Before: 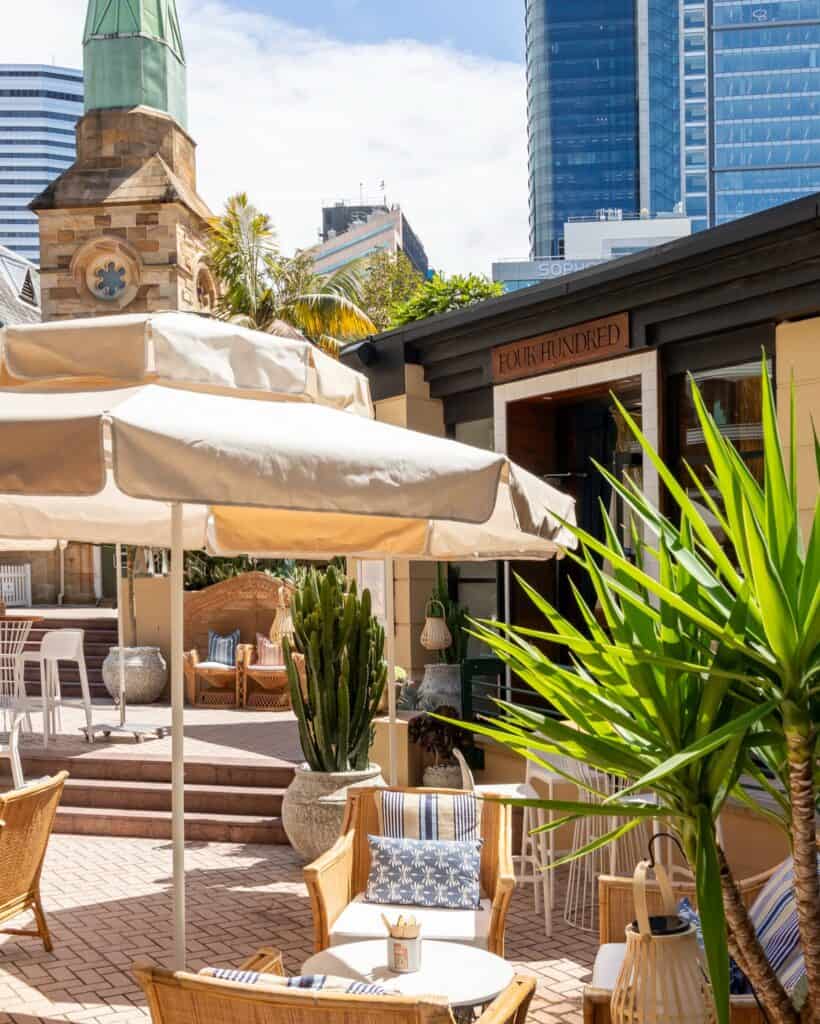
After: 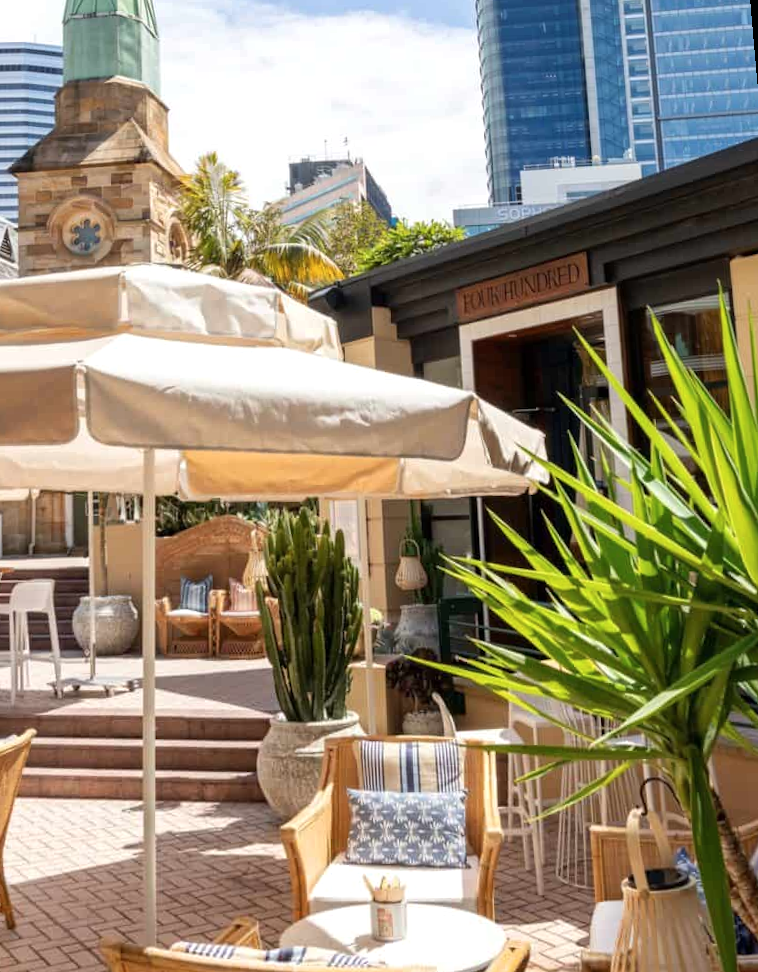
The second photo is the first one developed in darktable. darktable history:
contrast brightness saturation: saturation -0.05
rotate and perspective: rotation -1.68°, lens shift (vertical) -0.146, crop left 0.049, crop right 0.912, crop top 0.032, crop bottom 0.96
exposure: exposure 0.081 EV, compensate highlight preservation false
